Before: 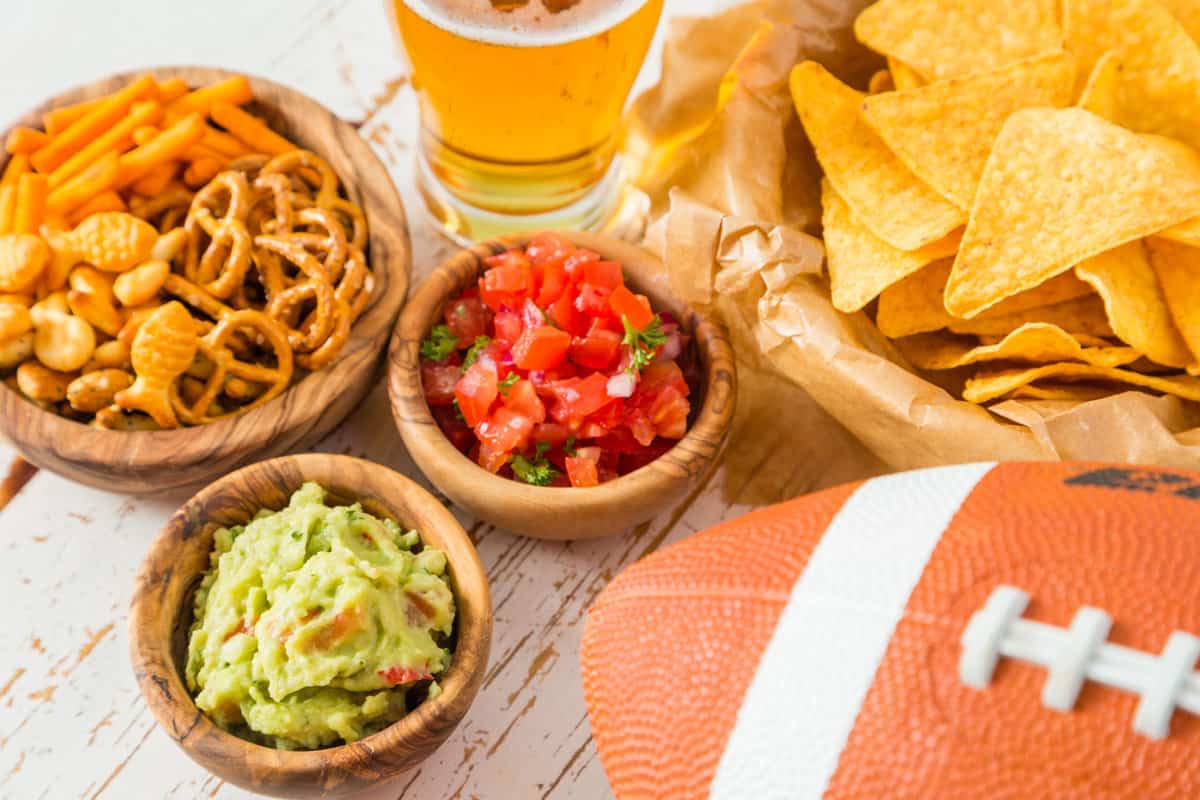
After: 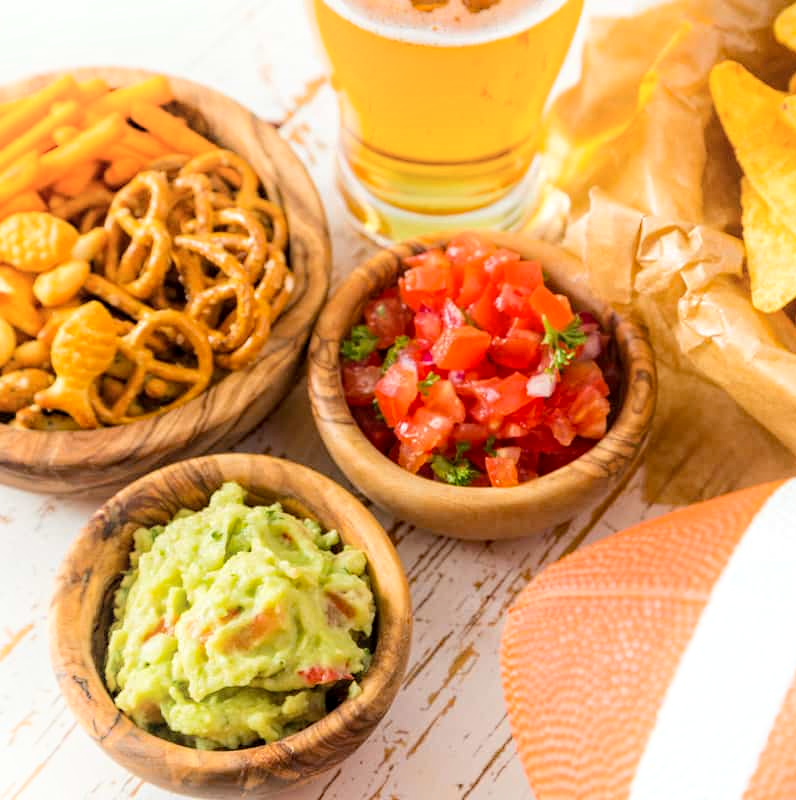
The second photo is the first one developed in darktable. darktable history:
sharpen: radius 5.316, amount 0.316, threshold 26.369
local contrast: highlights 105%, shadows 98%, detail 119%, midtone range 0.2
shadows and highlights: highlights 70.85, soften with gaussian
crop and rotate: left 6.682%, right 26.905%
haze removal: strength 0.288, distance 0.248, compatibility mode true, adaptive false
